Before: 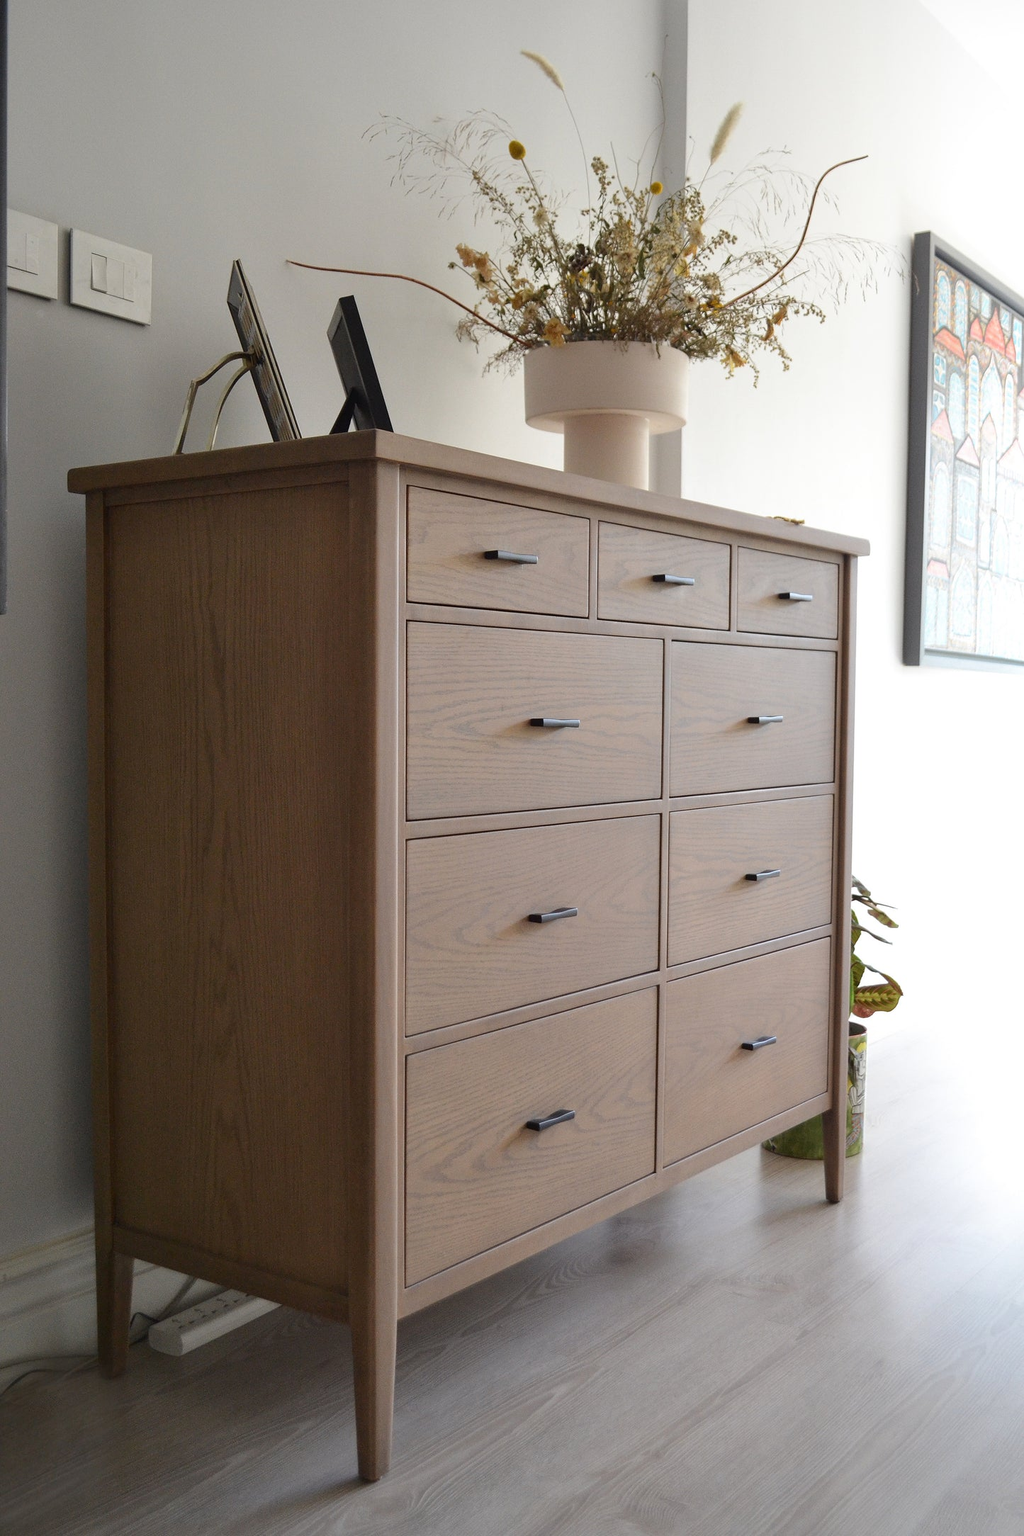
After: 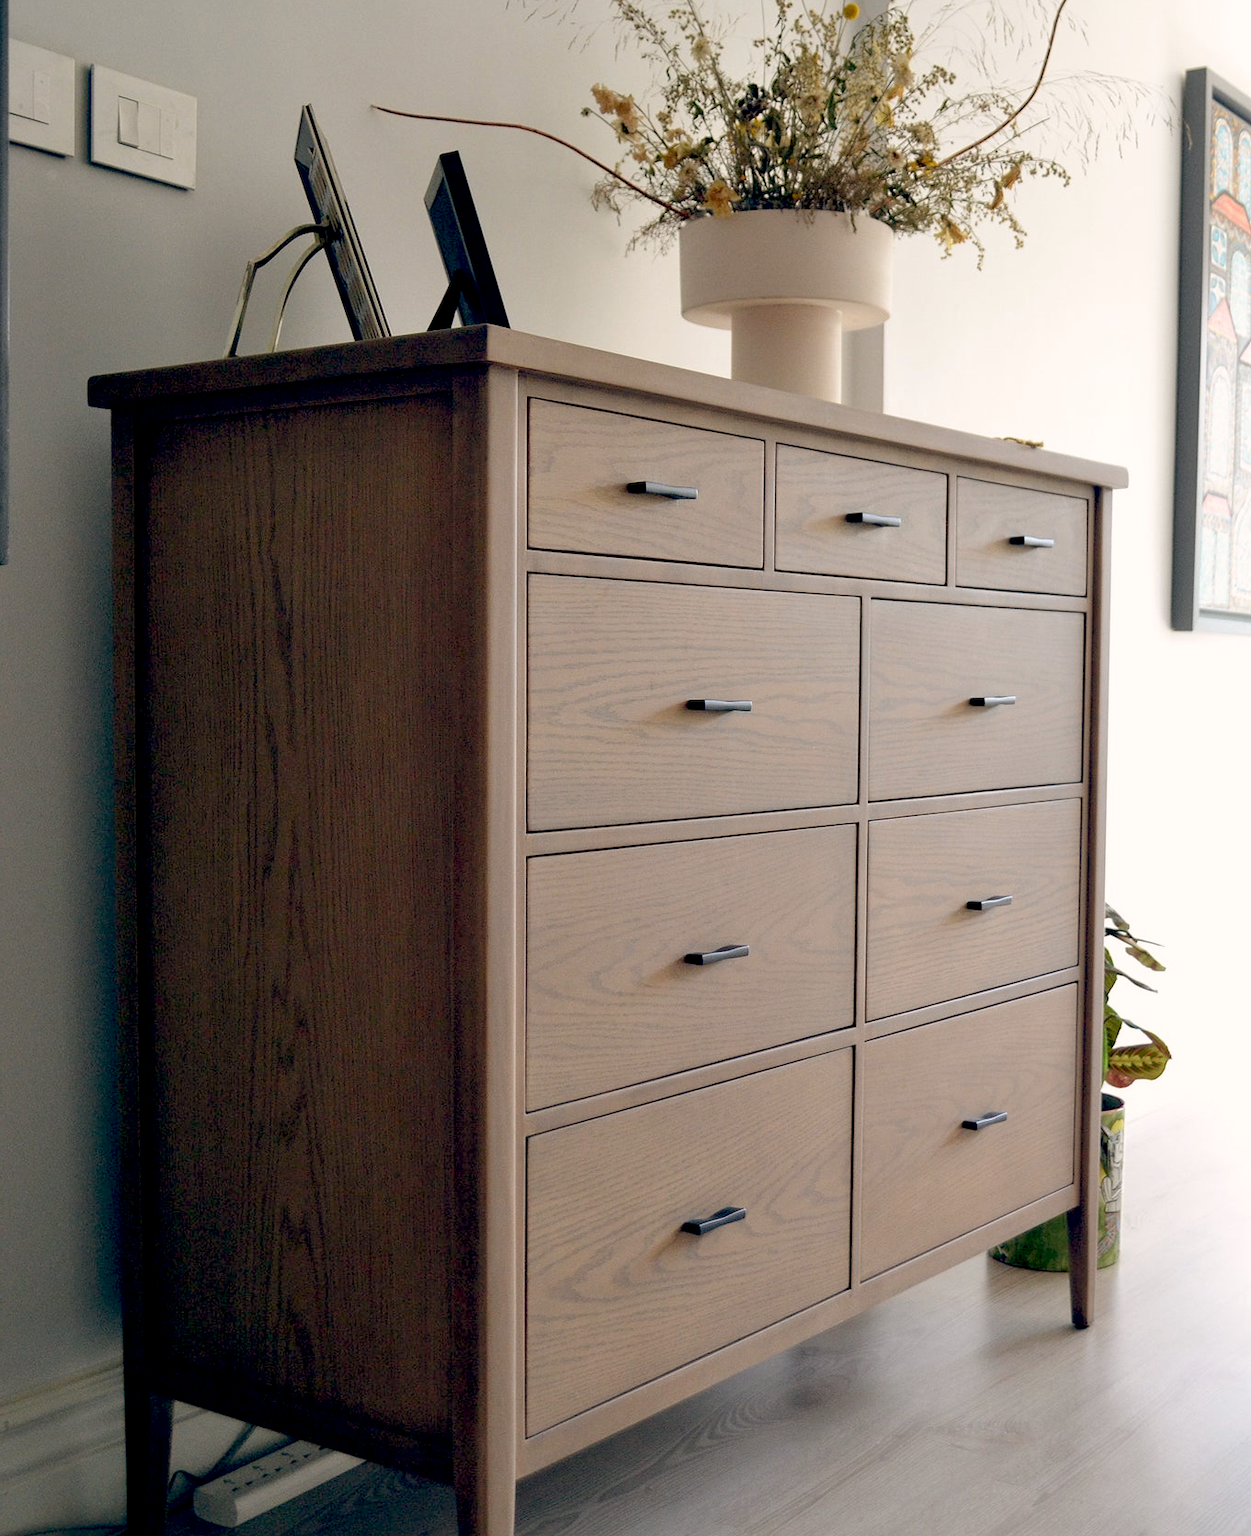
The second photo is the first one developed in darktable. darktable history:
crop and rotate: angle 0.03°, top 11.643%, right 5.651%, bottom 11.189%
color balance: lift [0.975, 0.993, 1, 1.015], gamma [1.1, 1, 1, 0.945], gain [1, 1.04, 1, 0.95]
